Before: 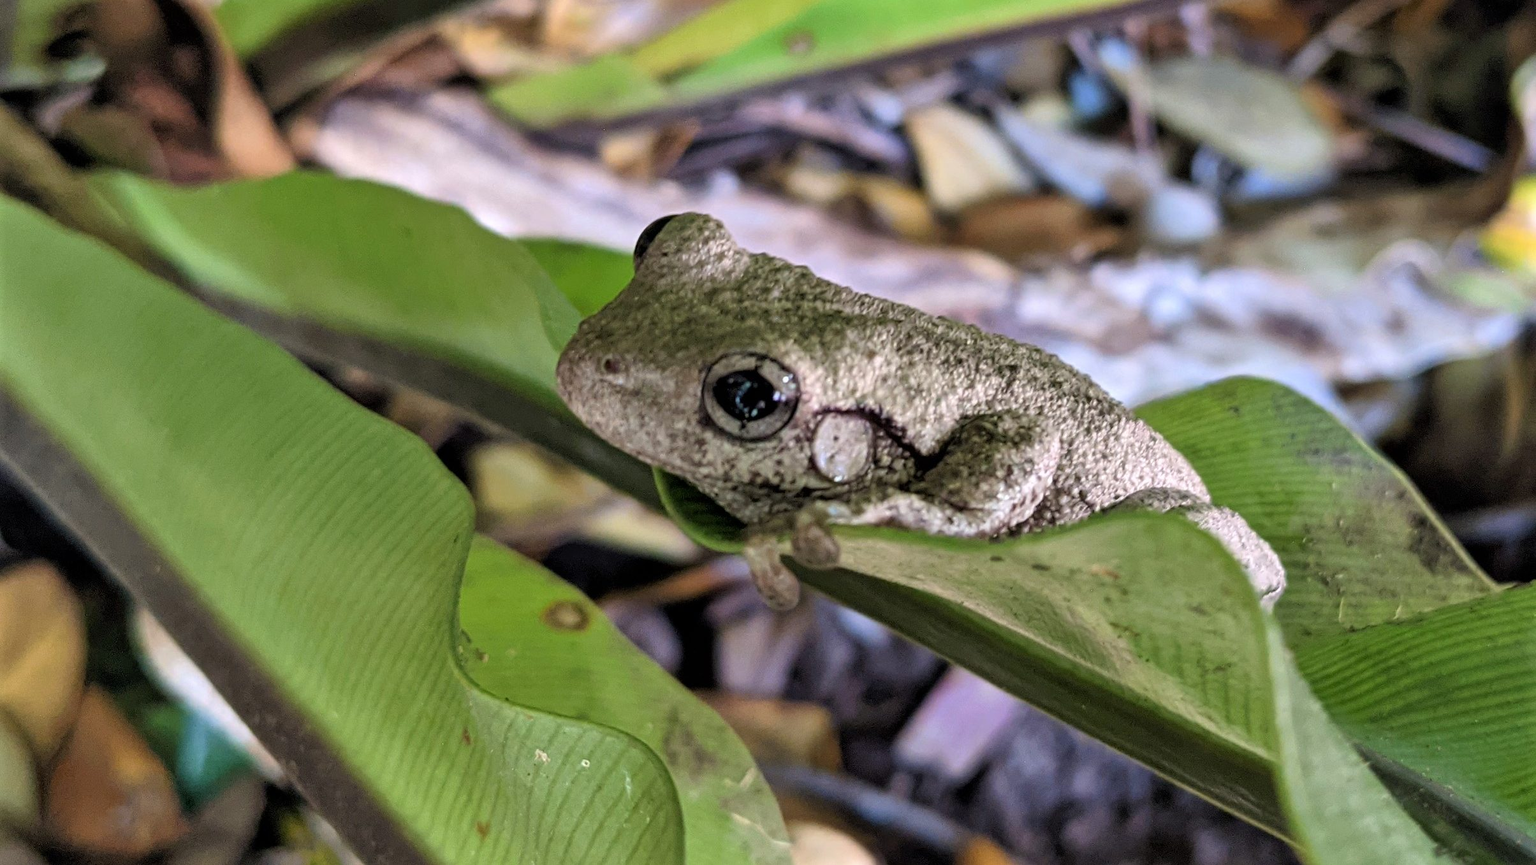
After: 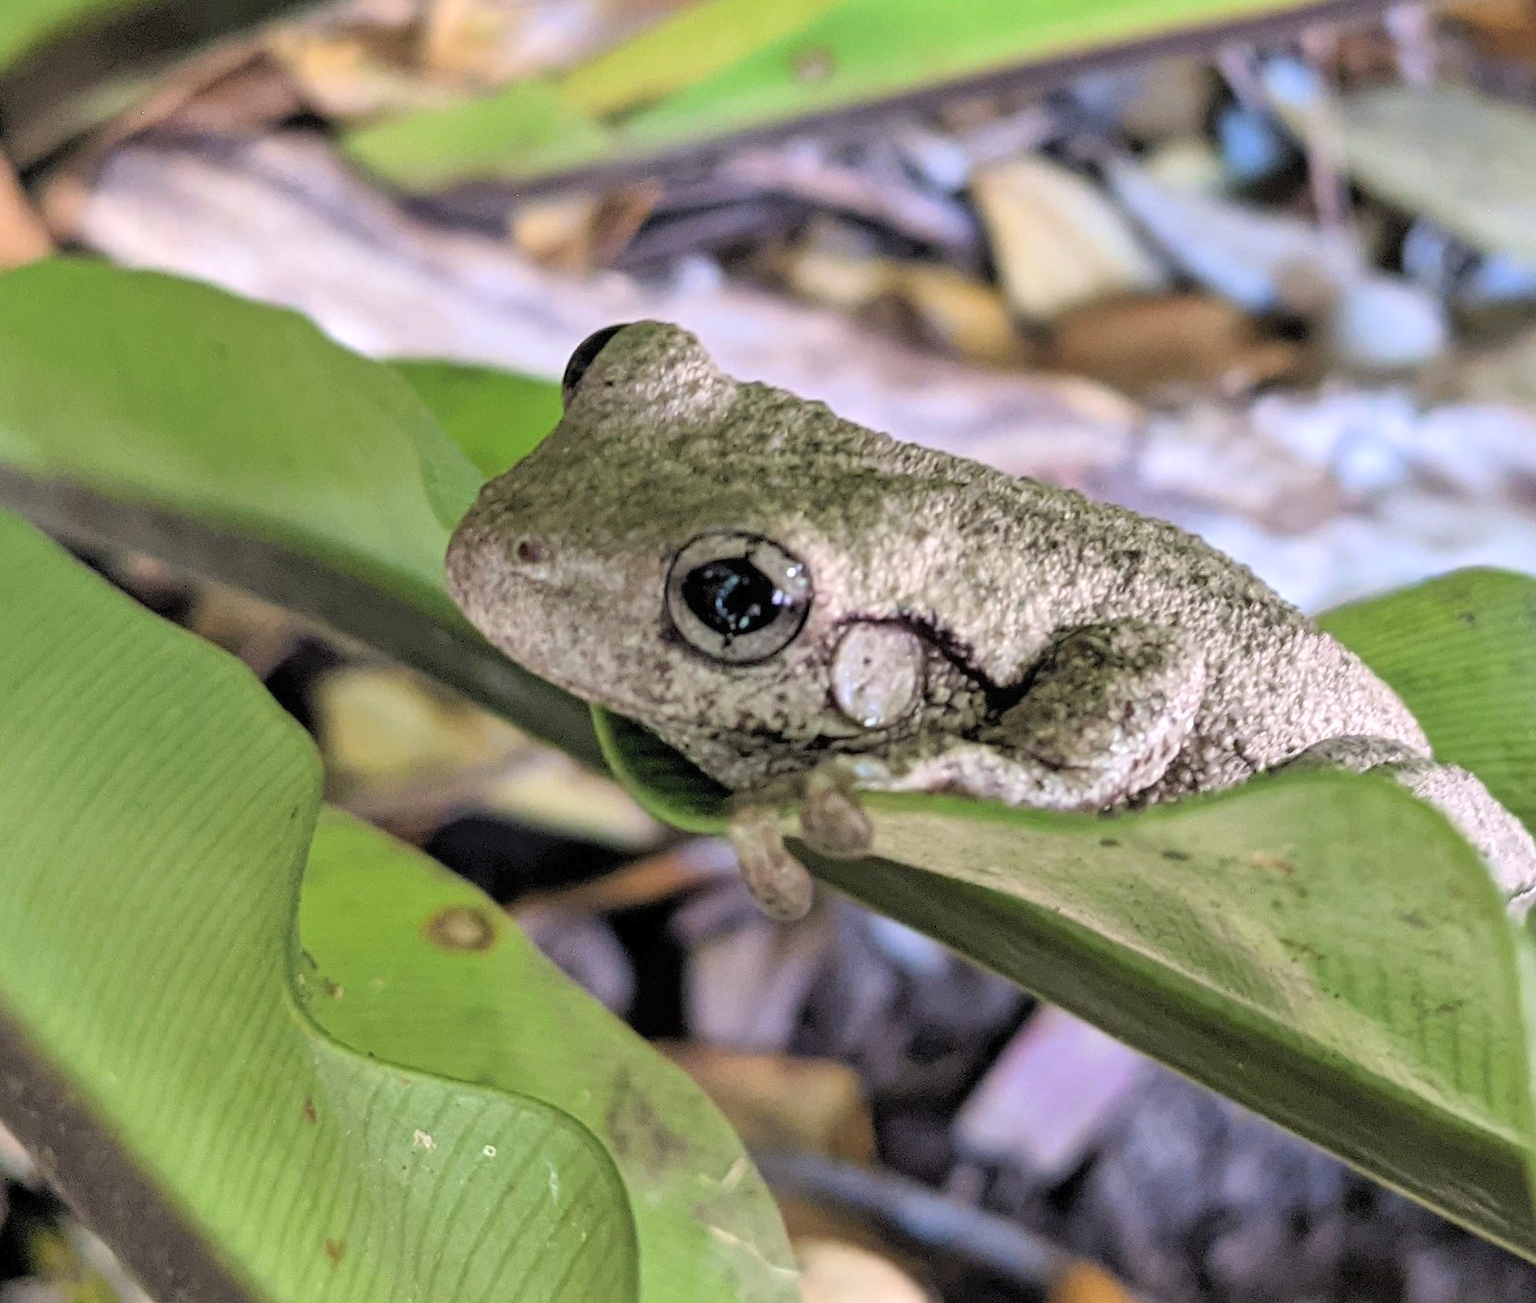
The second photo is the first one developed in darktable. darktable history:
levels: black 3.79%, levels [0, 0.498, 0.996]
crop: left 16.978%, right 16.668%
contrast brightness saturation: brightness 0.146
